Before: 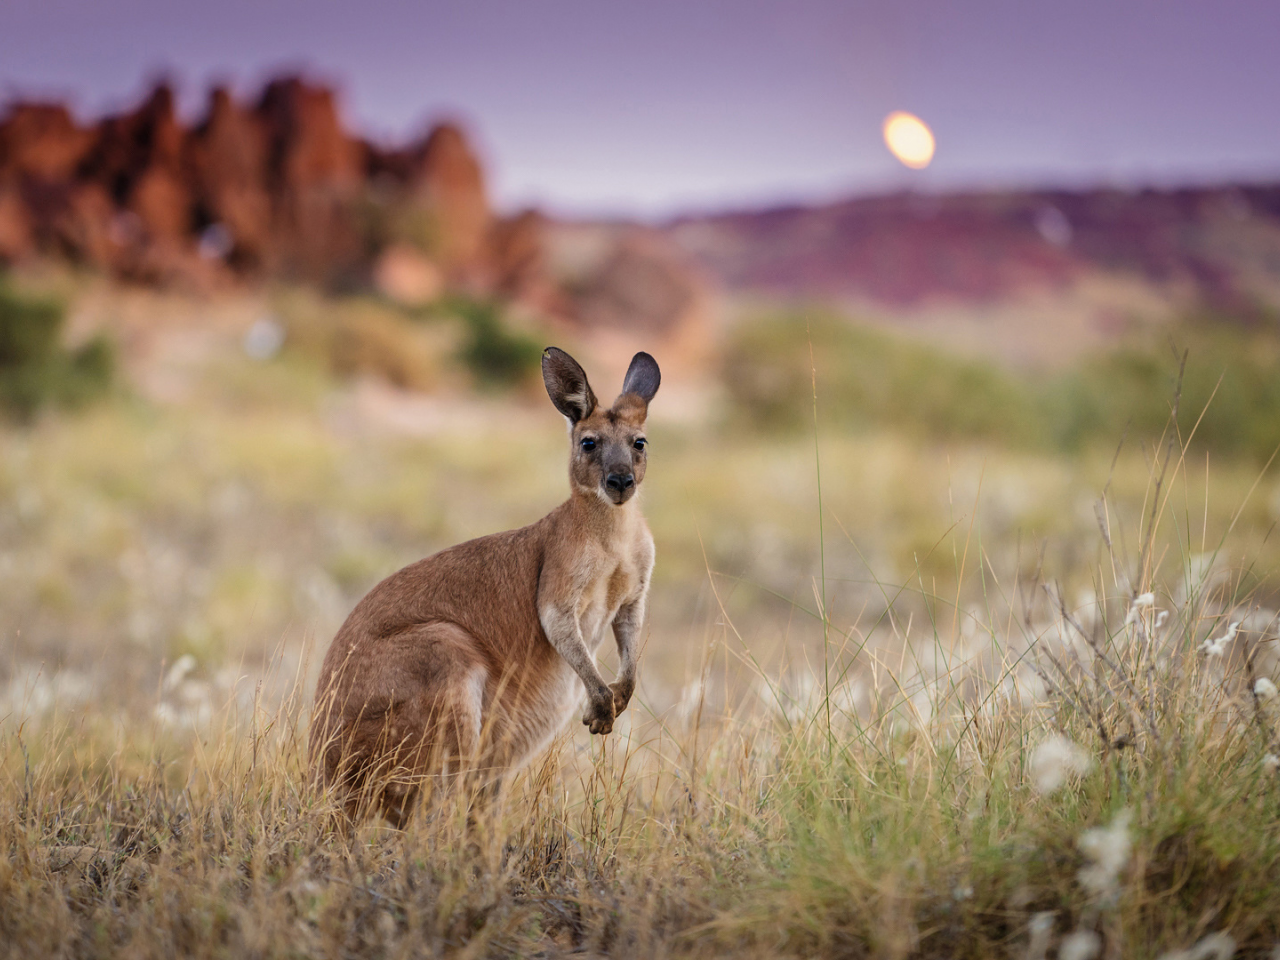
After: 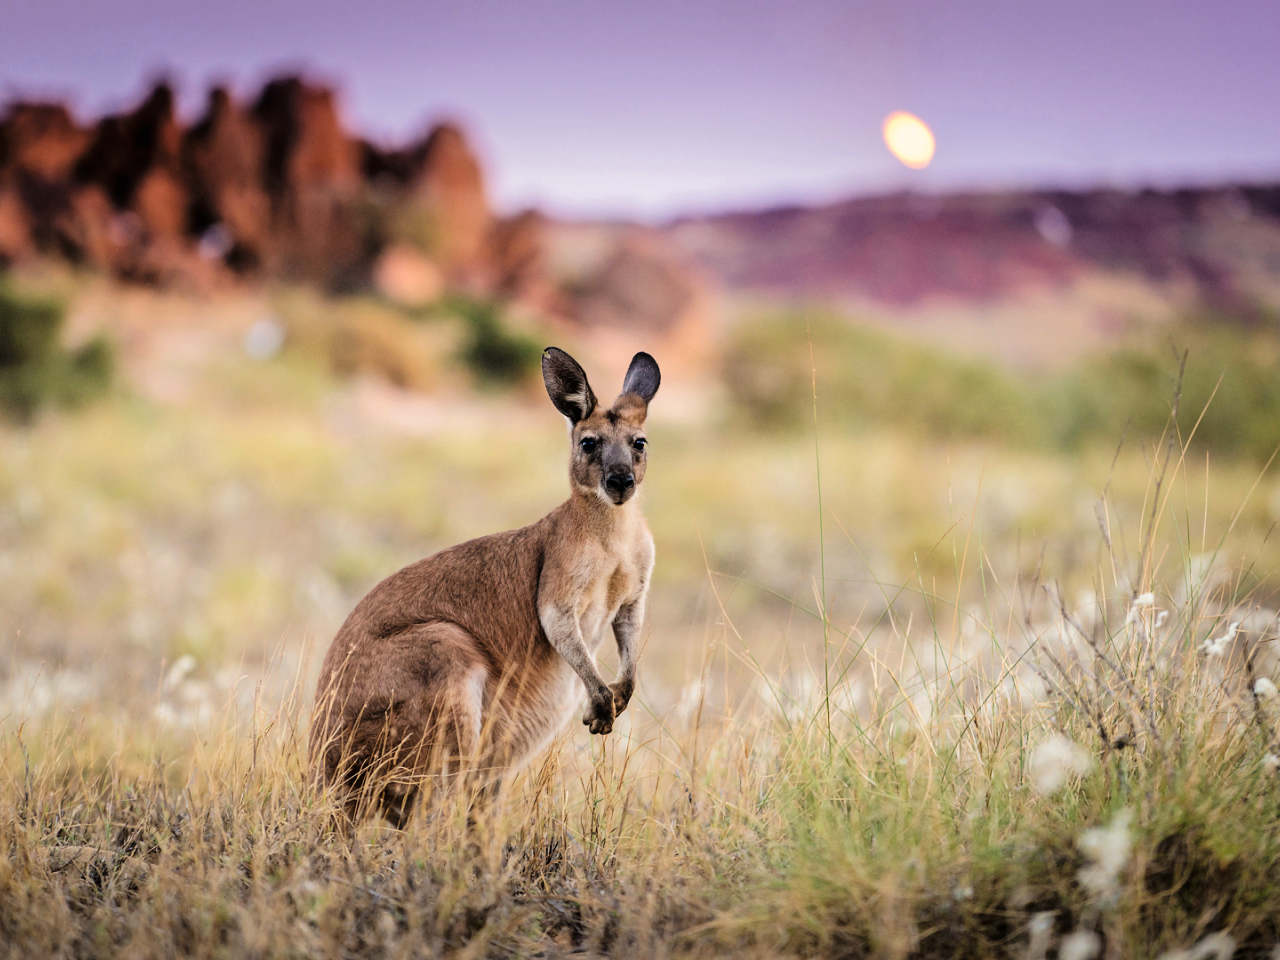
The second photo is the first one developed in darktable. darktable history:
tone curve: curves: ch0 [(0, 0) (0.003, 0) (0.011, 0.002) (0.025, 0.004) (0.044, 0.007) (0.069, 0.015) (0.1, 0.025) (0.136, 0.04) (0.177, 0.09) (0.224, 0.152) (0.277, 0.239) (0.335, 0.335) (0.399, 0.43) (0.468, 0.524) (0.543, 0.621) (0.623, 0.712) (0.709, 0.789) (0.801, 0.871) (0.898, 0.951) (1, 1)], color space Lab, linked channels, preserve colors none
